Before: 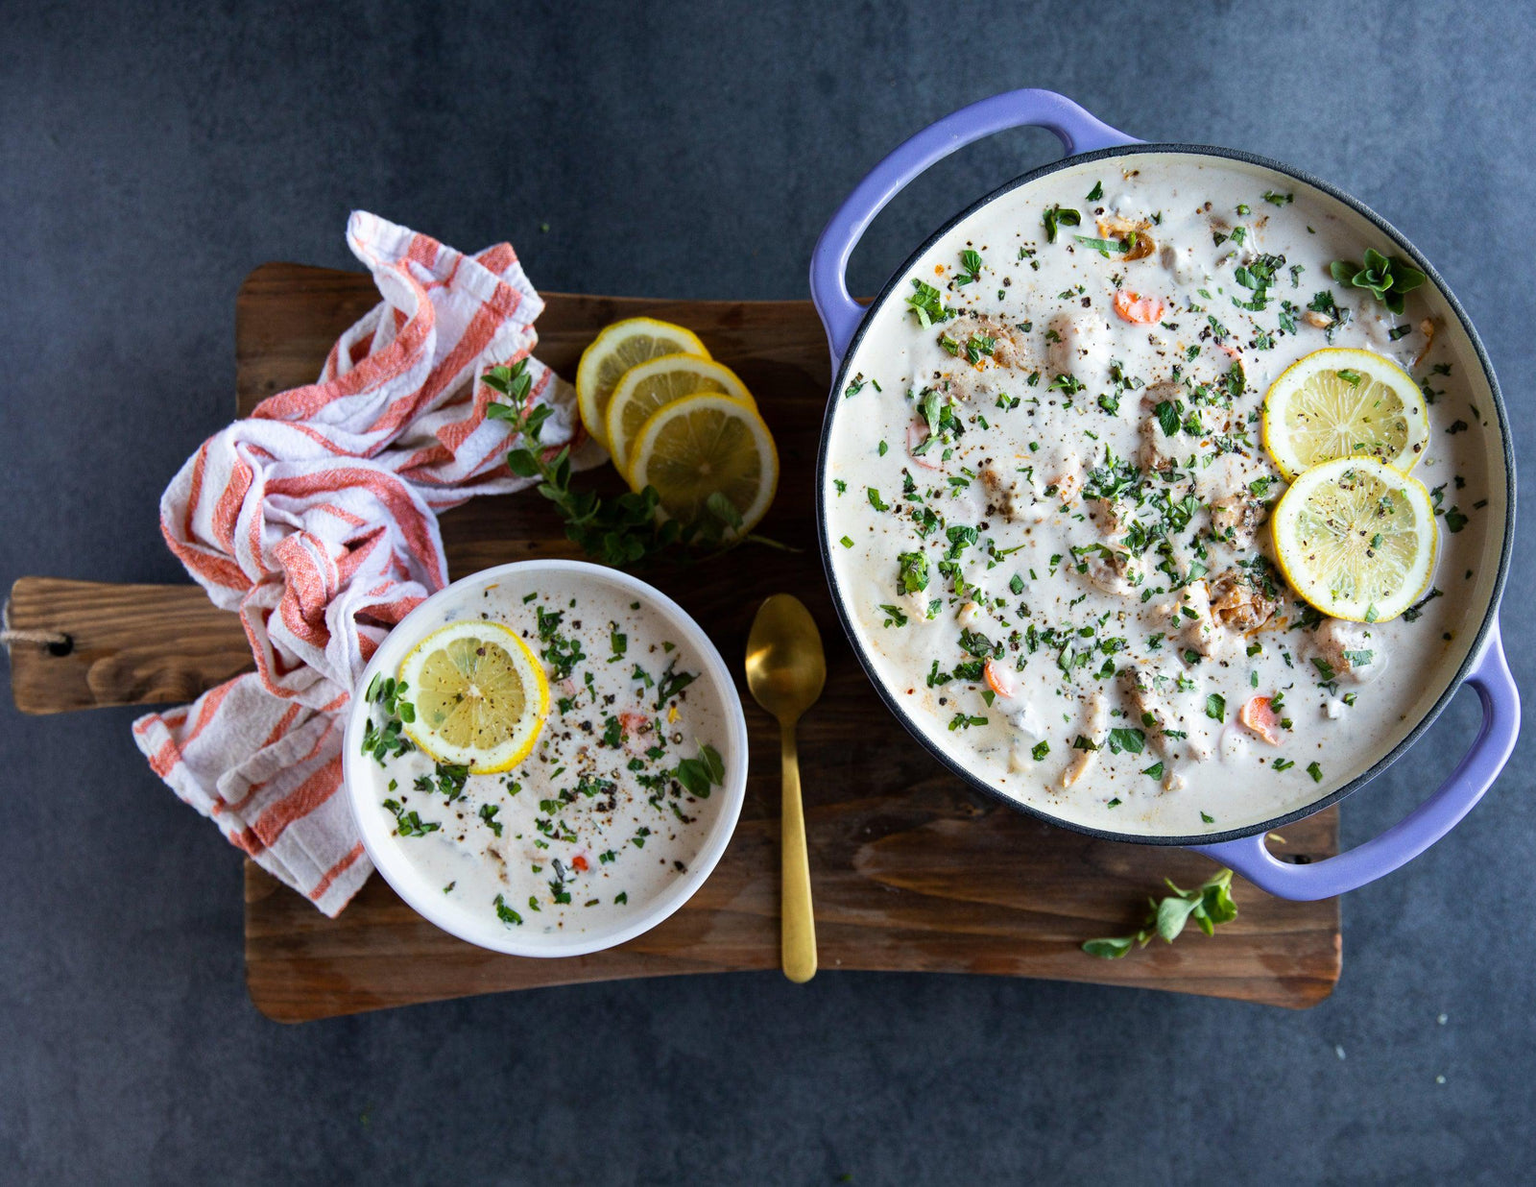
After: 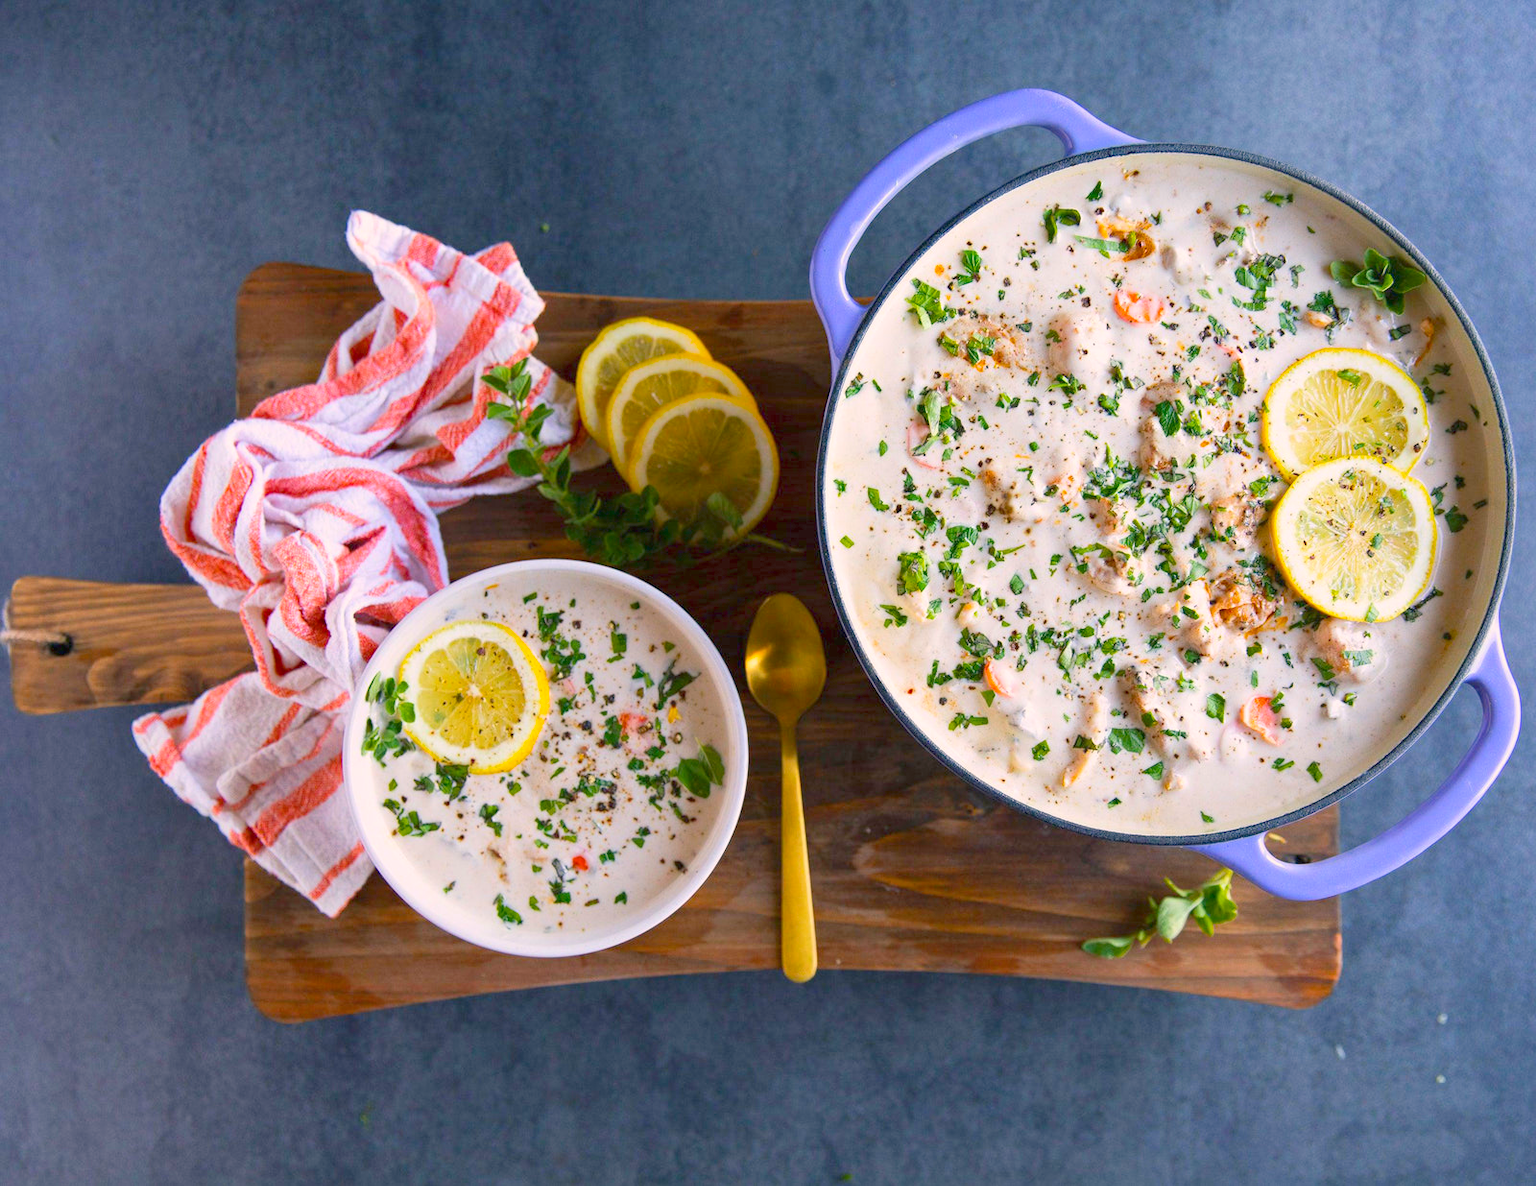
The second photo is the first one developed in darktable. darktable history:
color balance rgb: highlights gain › chroma 2.345%, highlights gain › hue 37.63°, perceptual saturation grading › global saturation 25.791%, contrast -29.598%
exposure: black level correction 0, exposure 1.001 EV, compensate exposure bias true, compensate highlight preservation false
